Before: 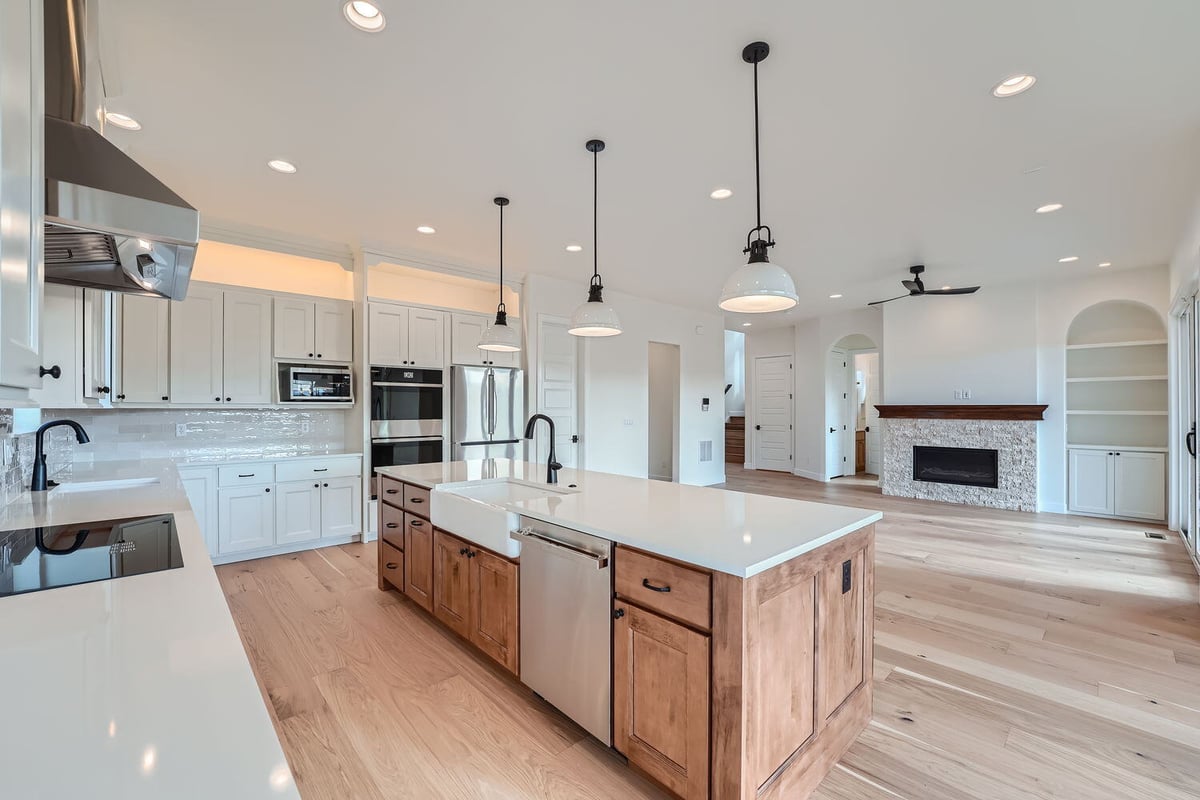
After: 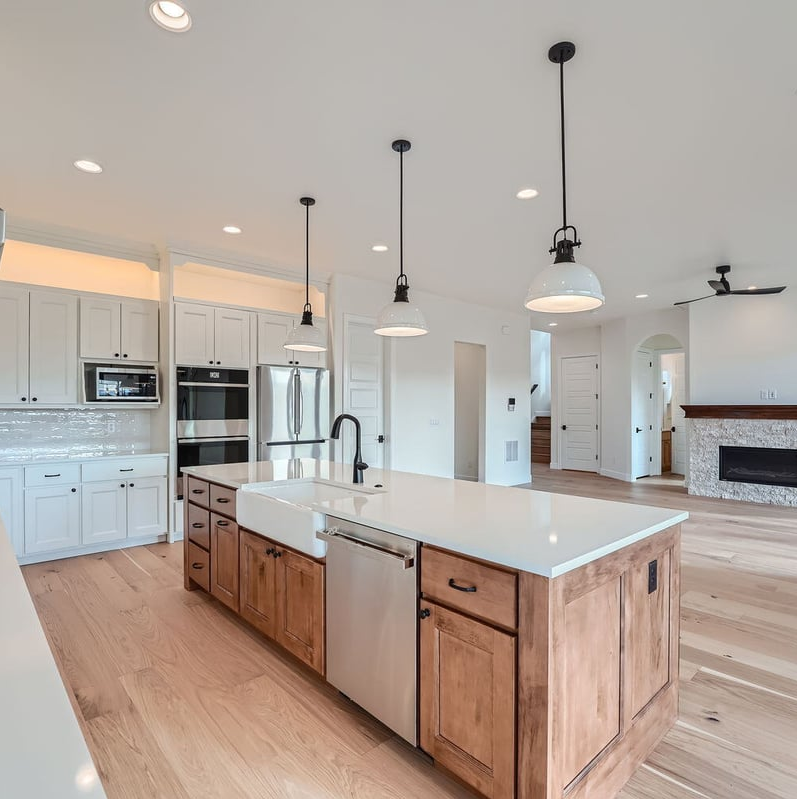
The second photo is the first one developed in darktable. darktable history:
crop and rotate: left 16.176%, right 17.35%
